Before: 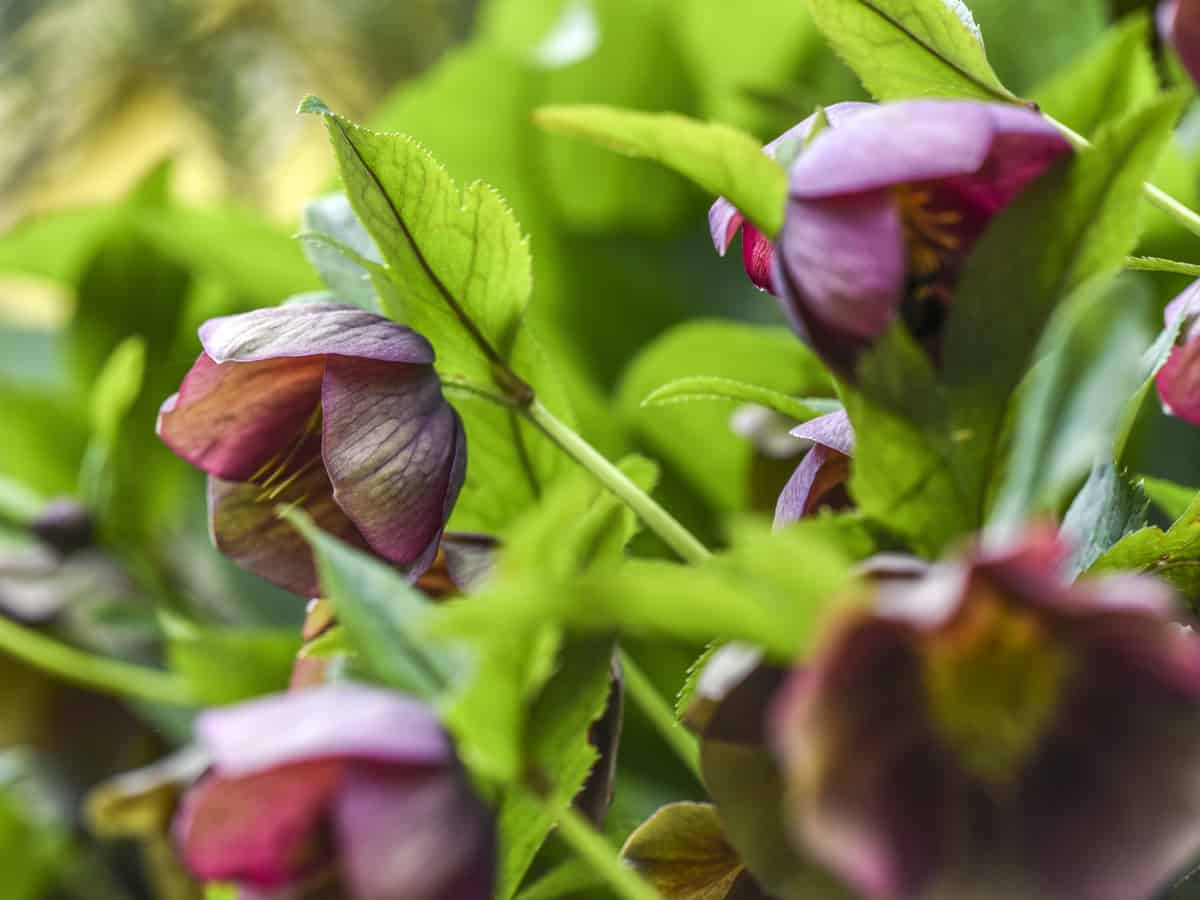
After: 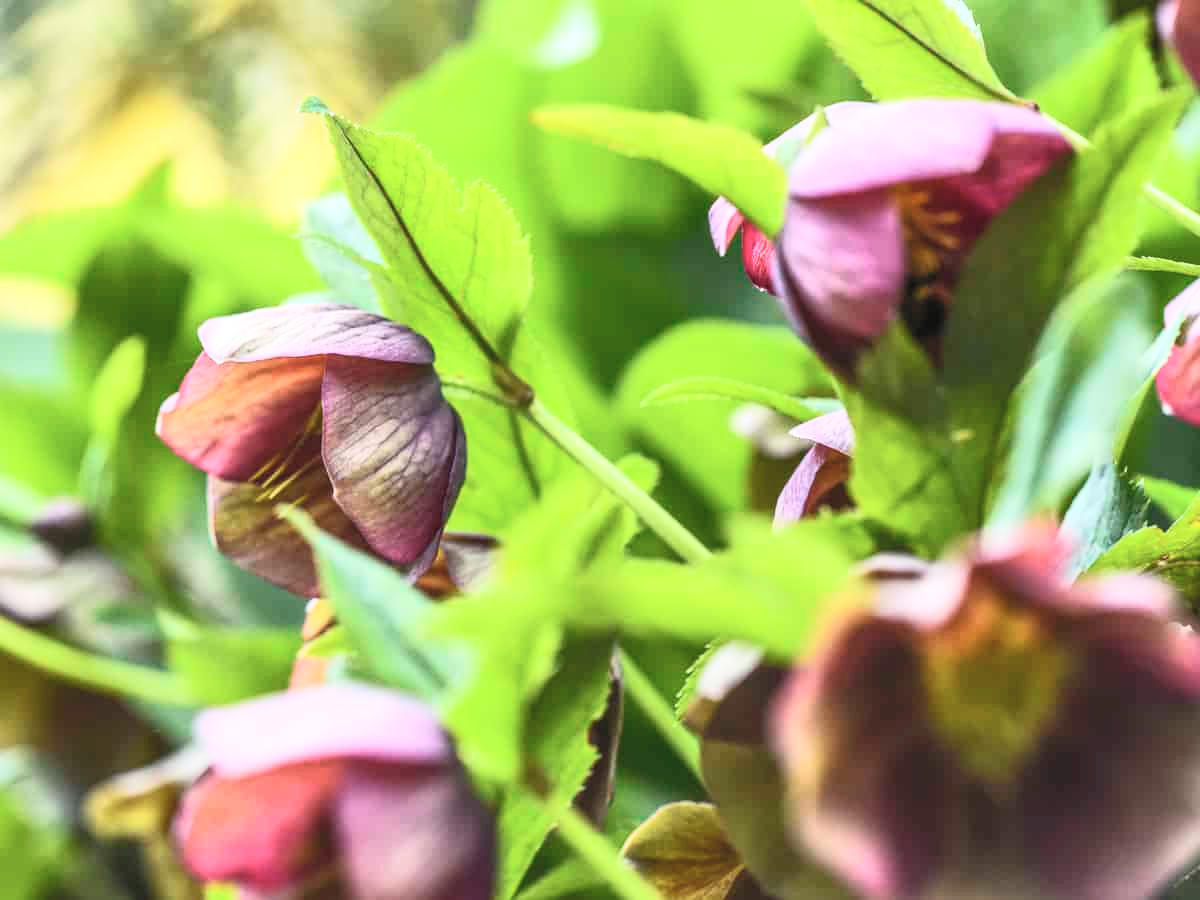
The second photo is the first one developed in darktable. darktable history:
contrast brightness saturation: contrast 0.38, brightness 0.518
